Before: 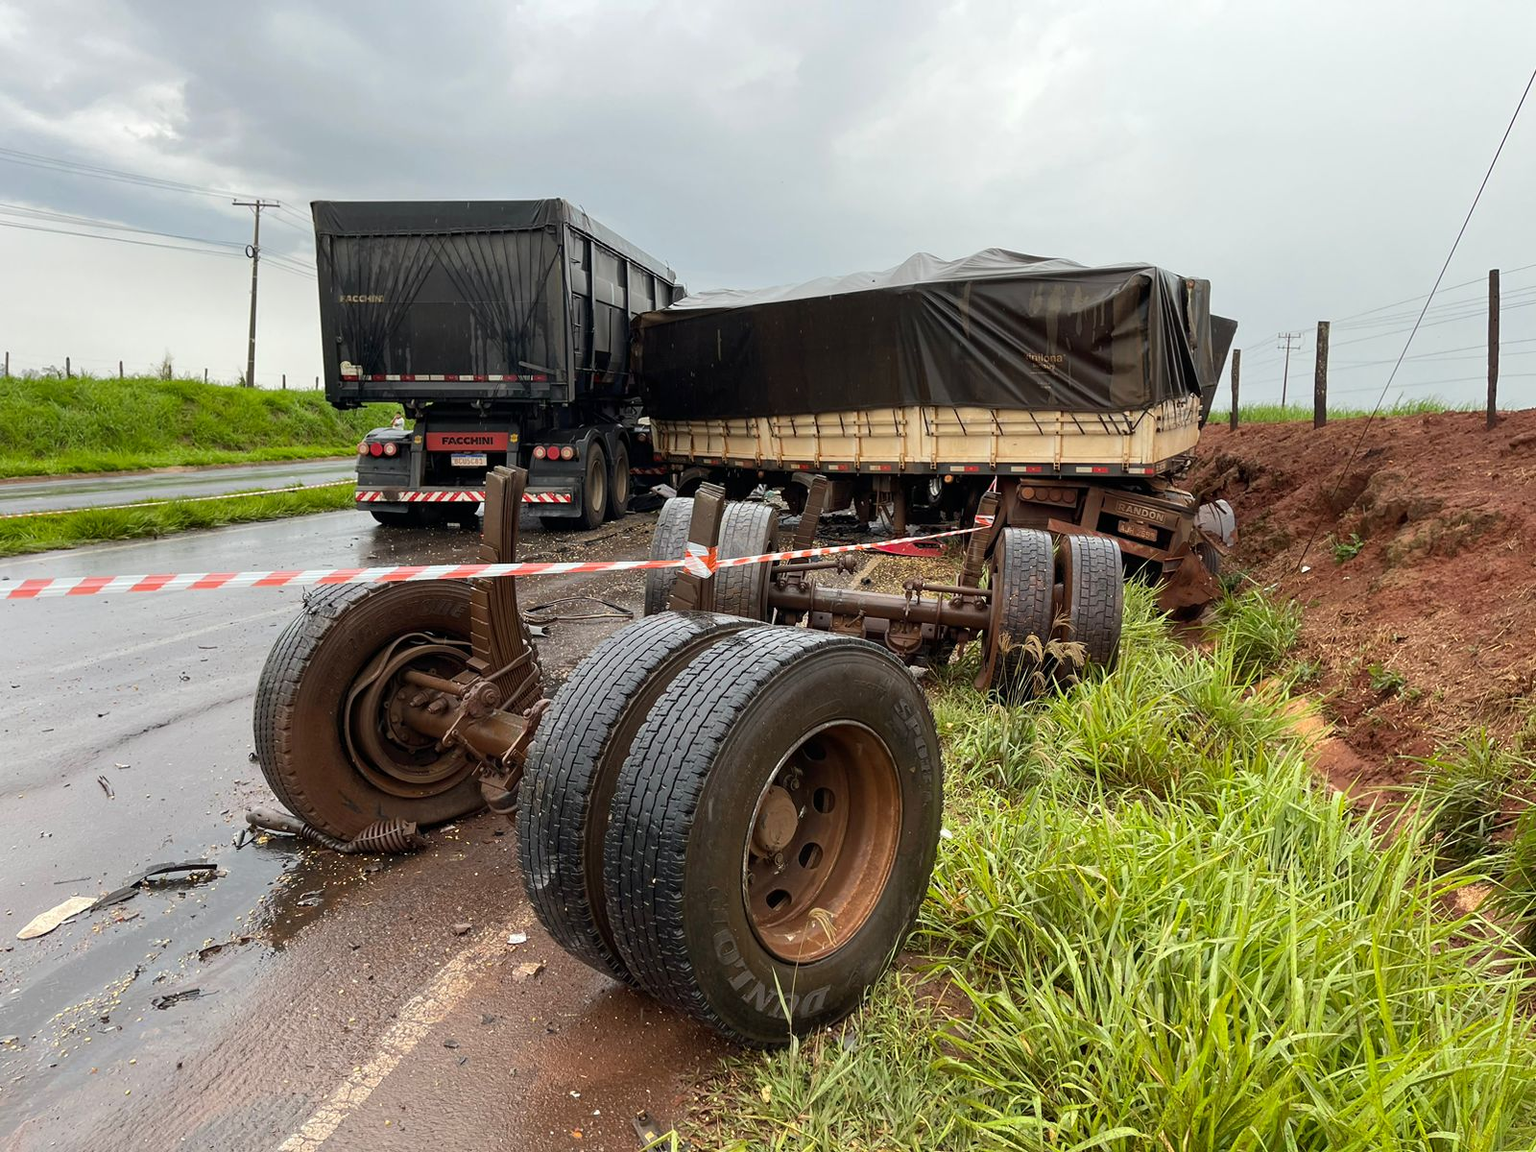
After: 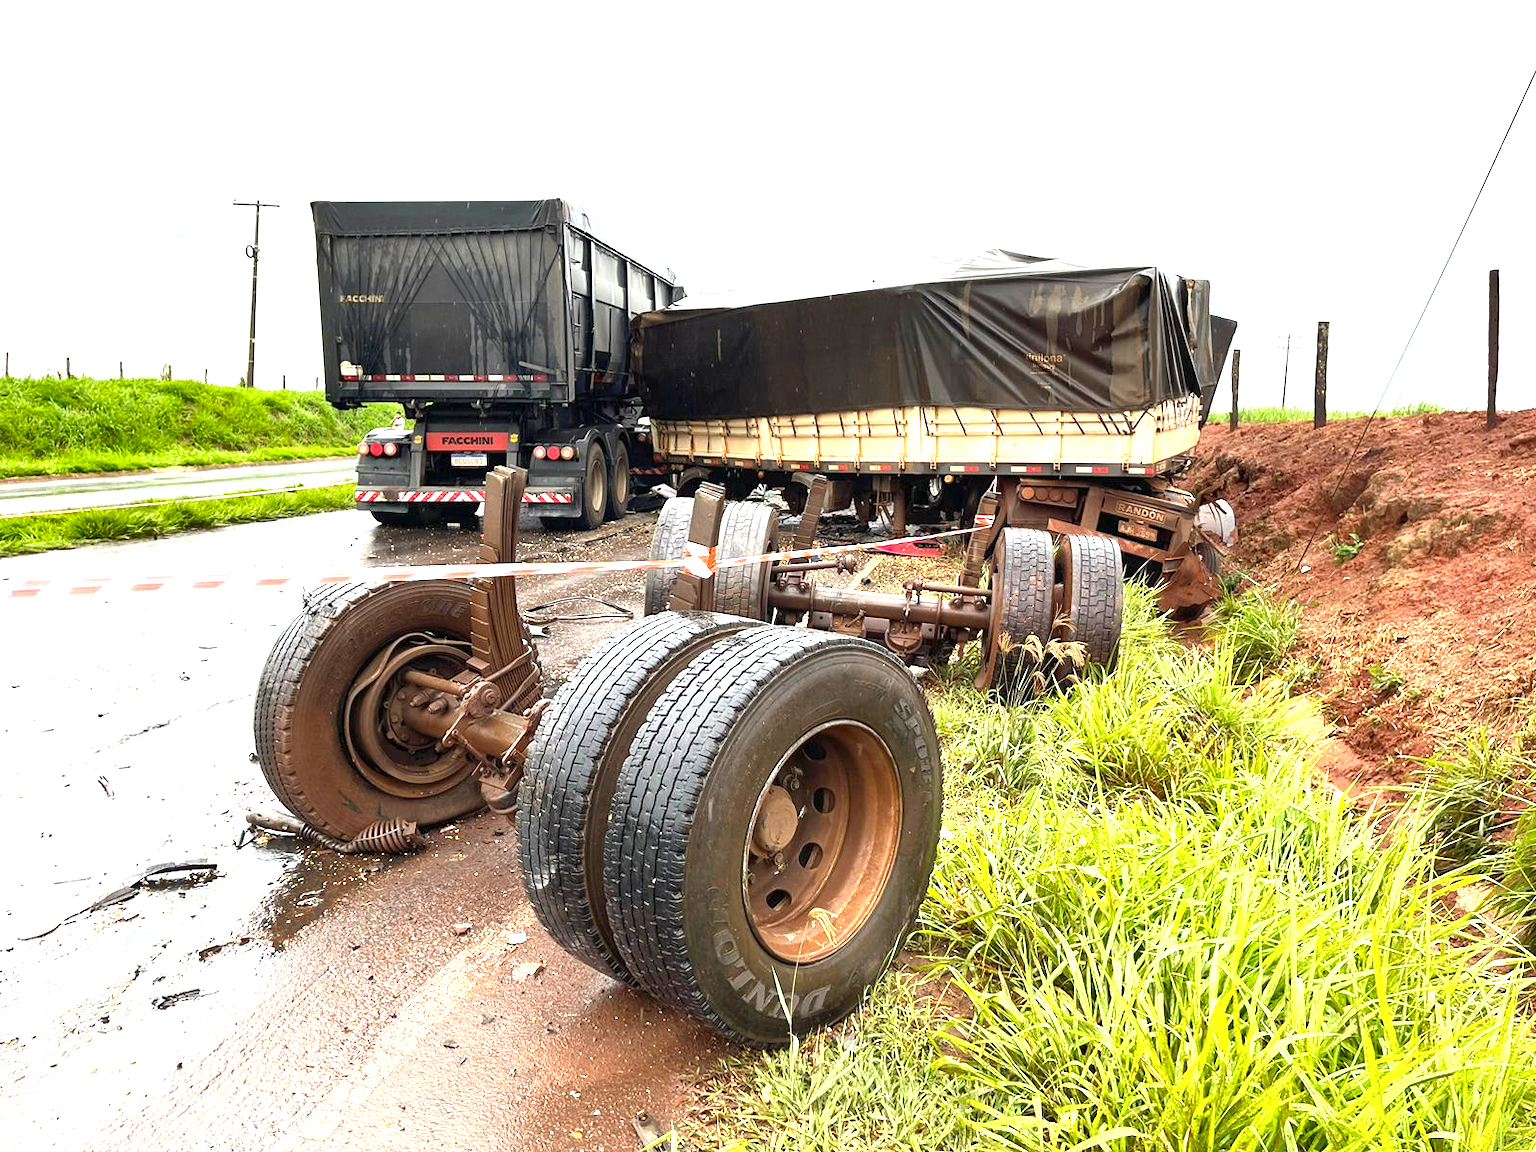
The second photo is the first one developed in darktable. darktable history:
exposure: black level correction 0, exposure 1.625 EV, compensate exposure bias true, compensate highlight preservation false
shadows and highlights: shadows 37.27, highlights -28.18, soften with gaussian
